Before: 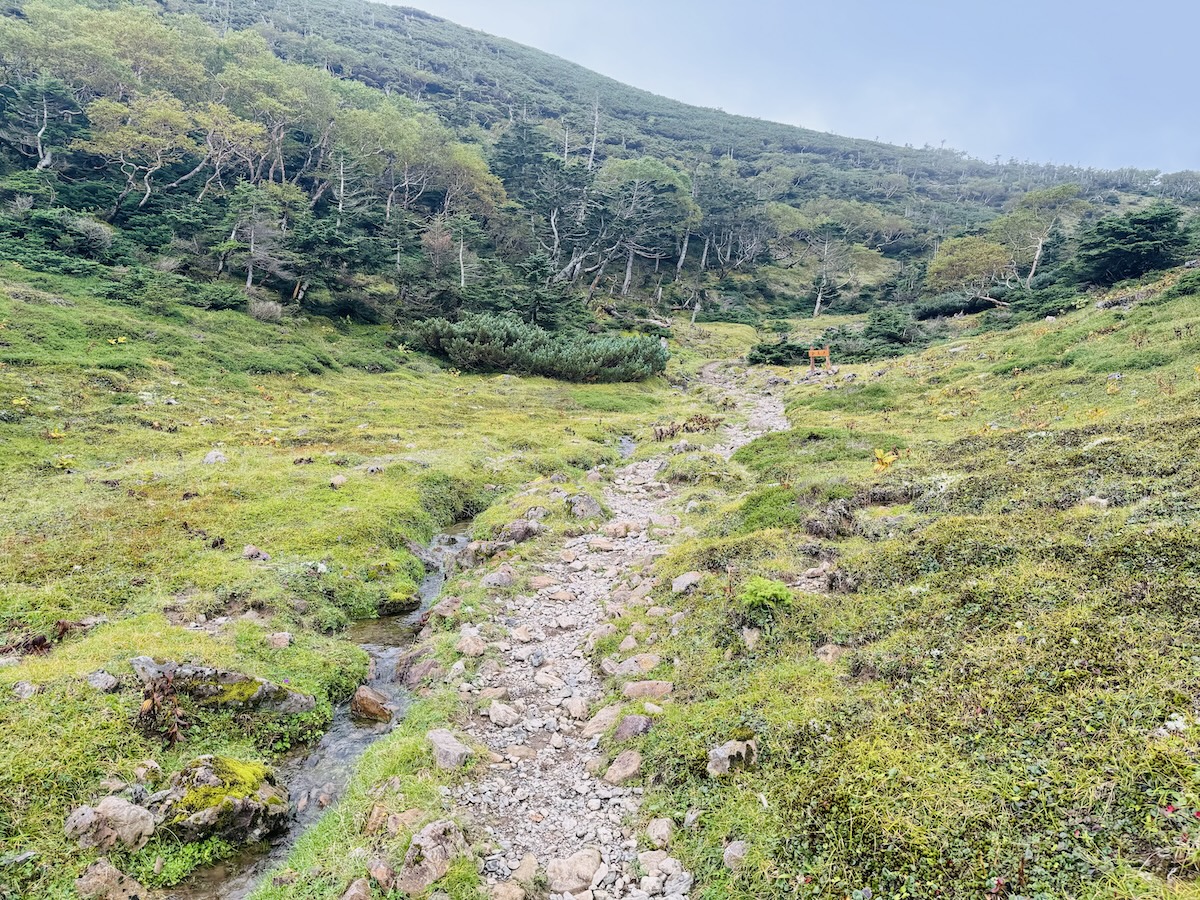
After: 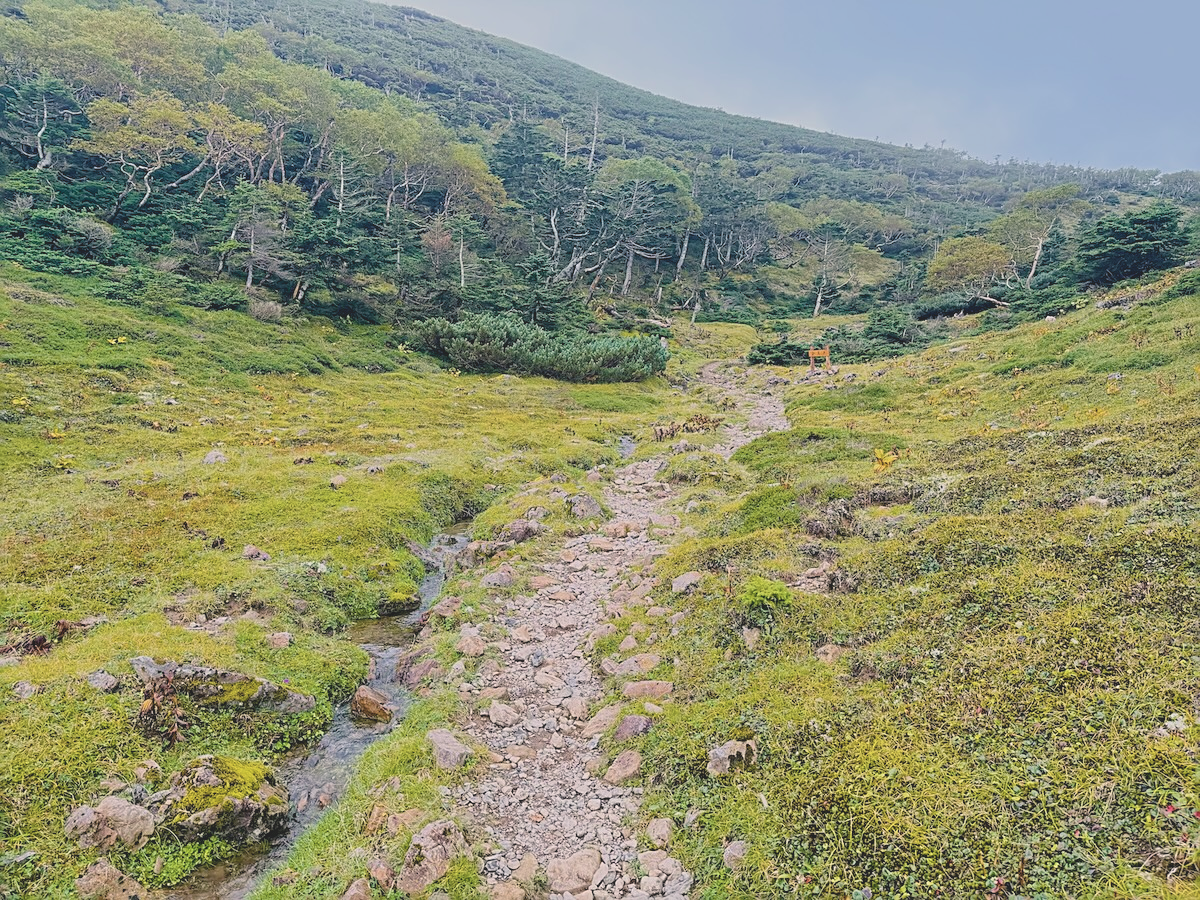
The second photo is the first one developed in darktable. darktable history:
color balance rgb: power › hue 326.44°, highlights gain › chroma 1.422%, highlights gain › hue 51.37°, perceptual saturation grading › global saturation 30.791%, global vibrance 25.041%
contrast brightness saturation: contrast -0.265, saturation -0.428
velvia: strength 14.7%
sharpen: on, module defaults
